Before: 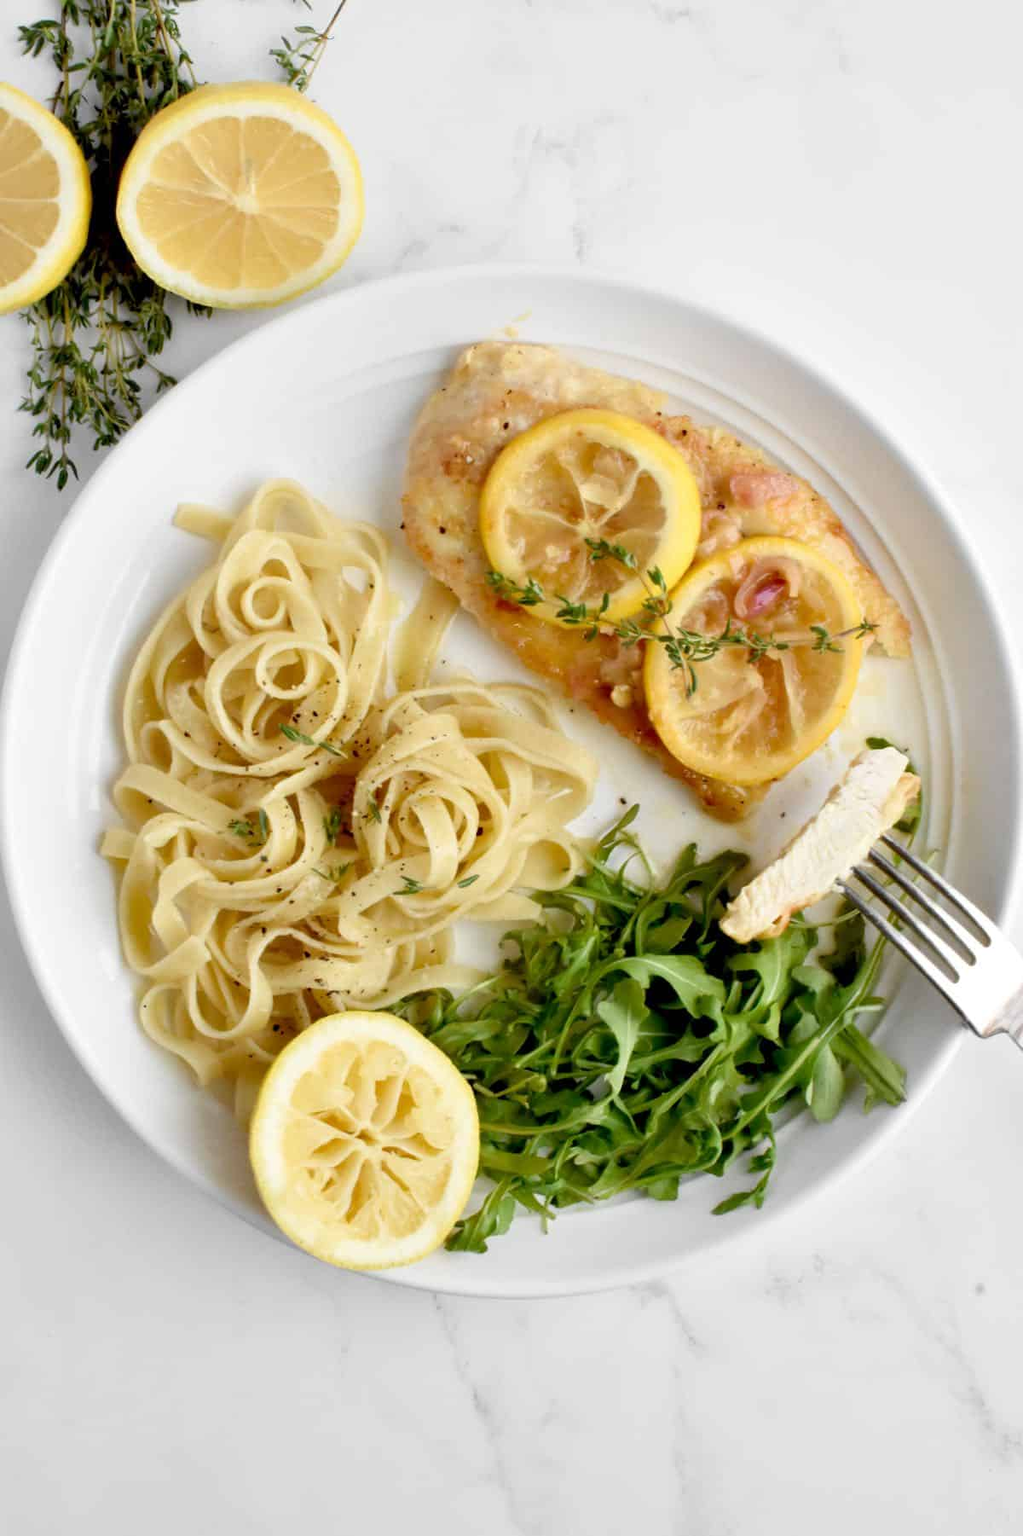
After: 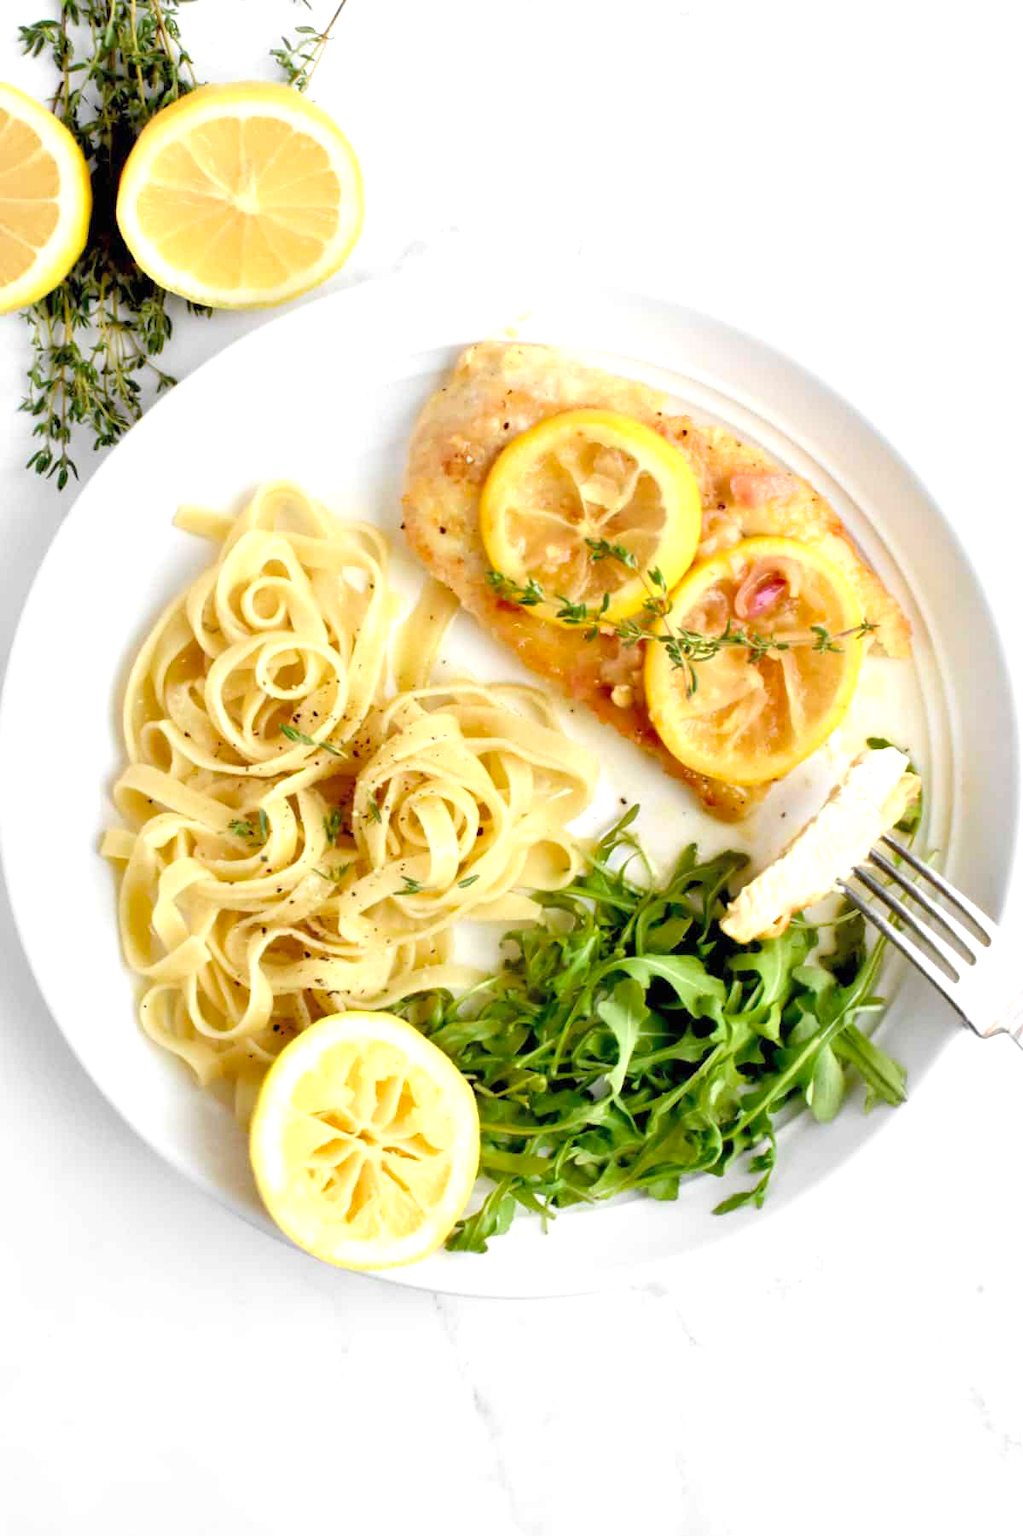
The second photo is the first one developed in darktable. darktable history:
exposure: exposure 0.556 EV, compensate exposure bias true, compensate highlight preservation false
contrast brightness saturation: contrast 0.031, brightness 0.061, saturation 0.128
